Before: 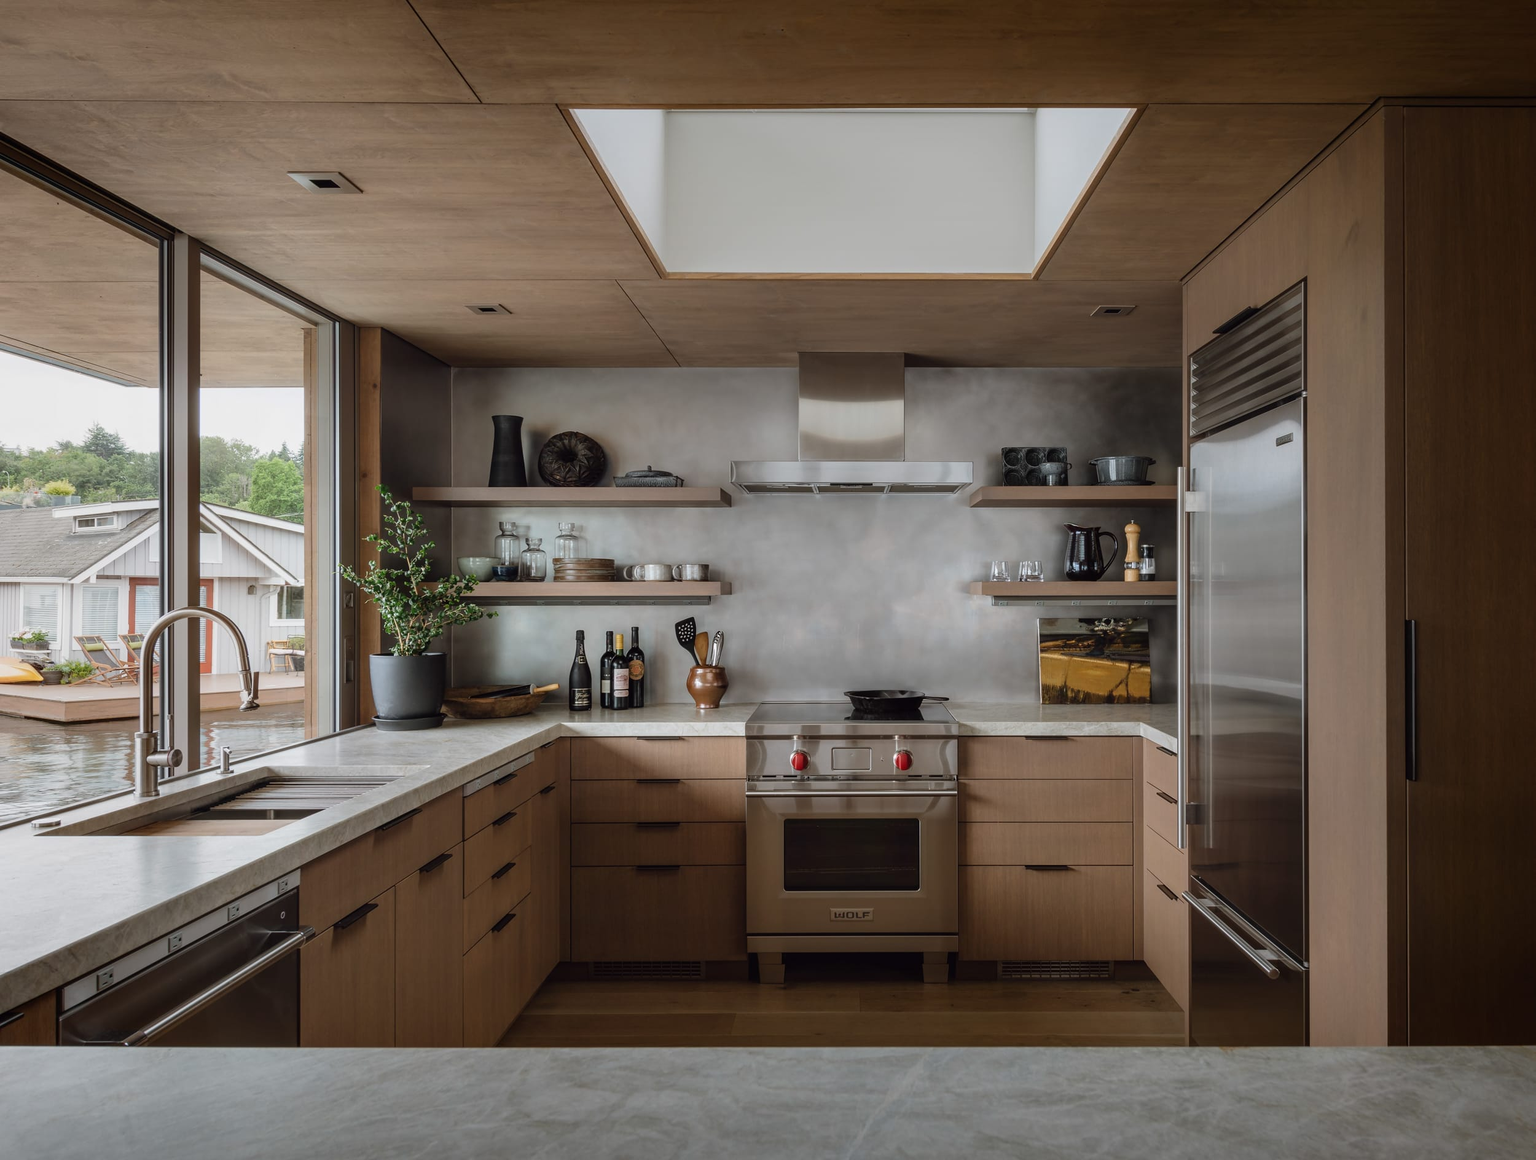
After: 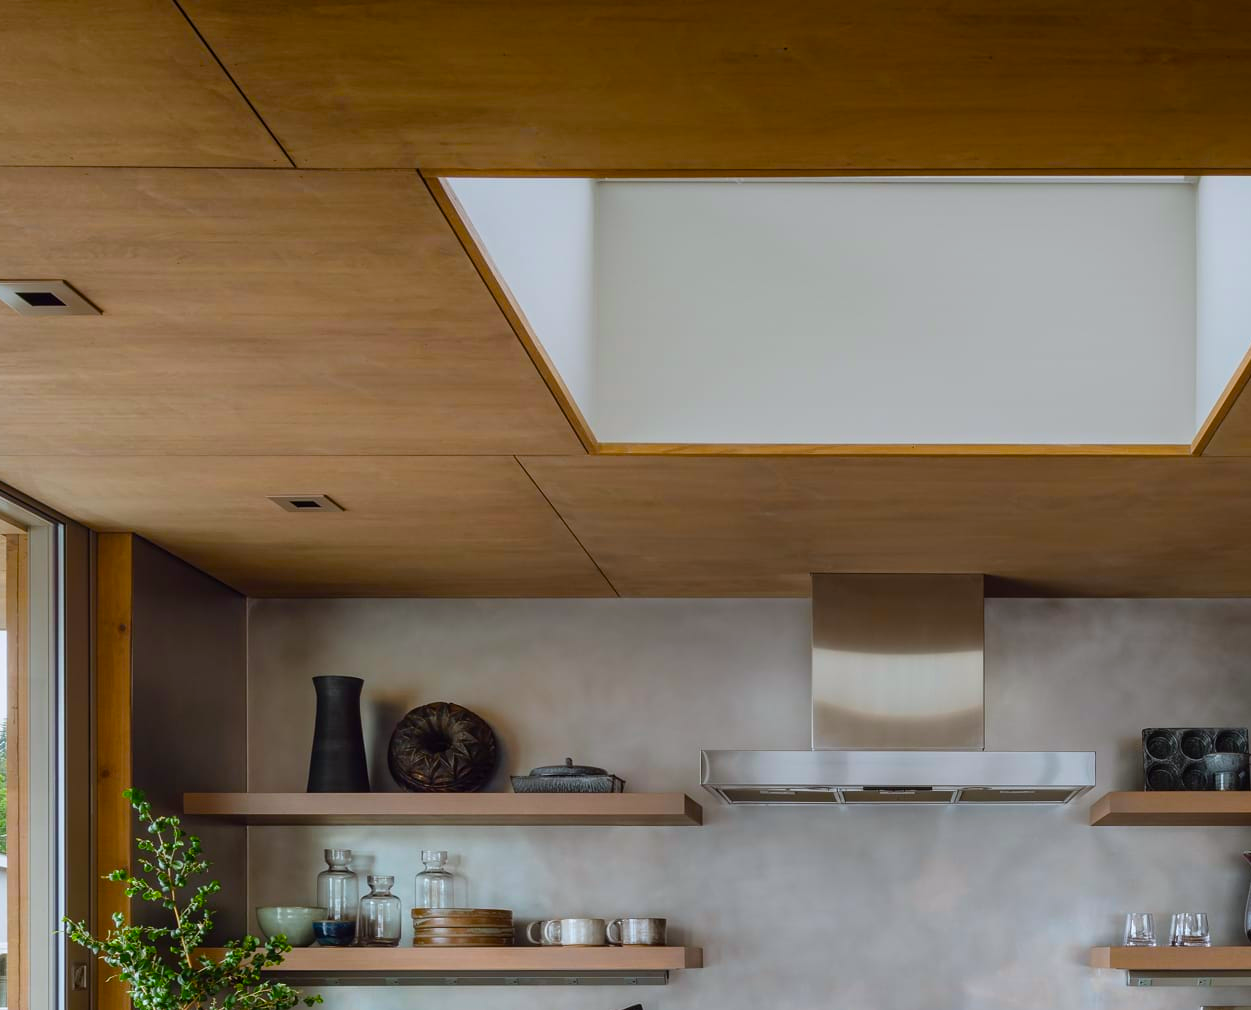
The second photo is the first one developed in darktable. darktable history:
crop: left 19.556%, right 30.401%, bottom 46.458%
color balance rgb: linear chroma grading › global chroma 23.15%, perceptual saturation grading › global saturation 28.7%, perceptual saturation grading › mid-tones 12.04%, perceptual saturation grading › shadows 10.19%, global vibrance 22.22%
white balance: red 0.988, blue 1.017
